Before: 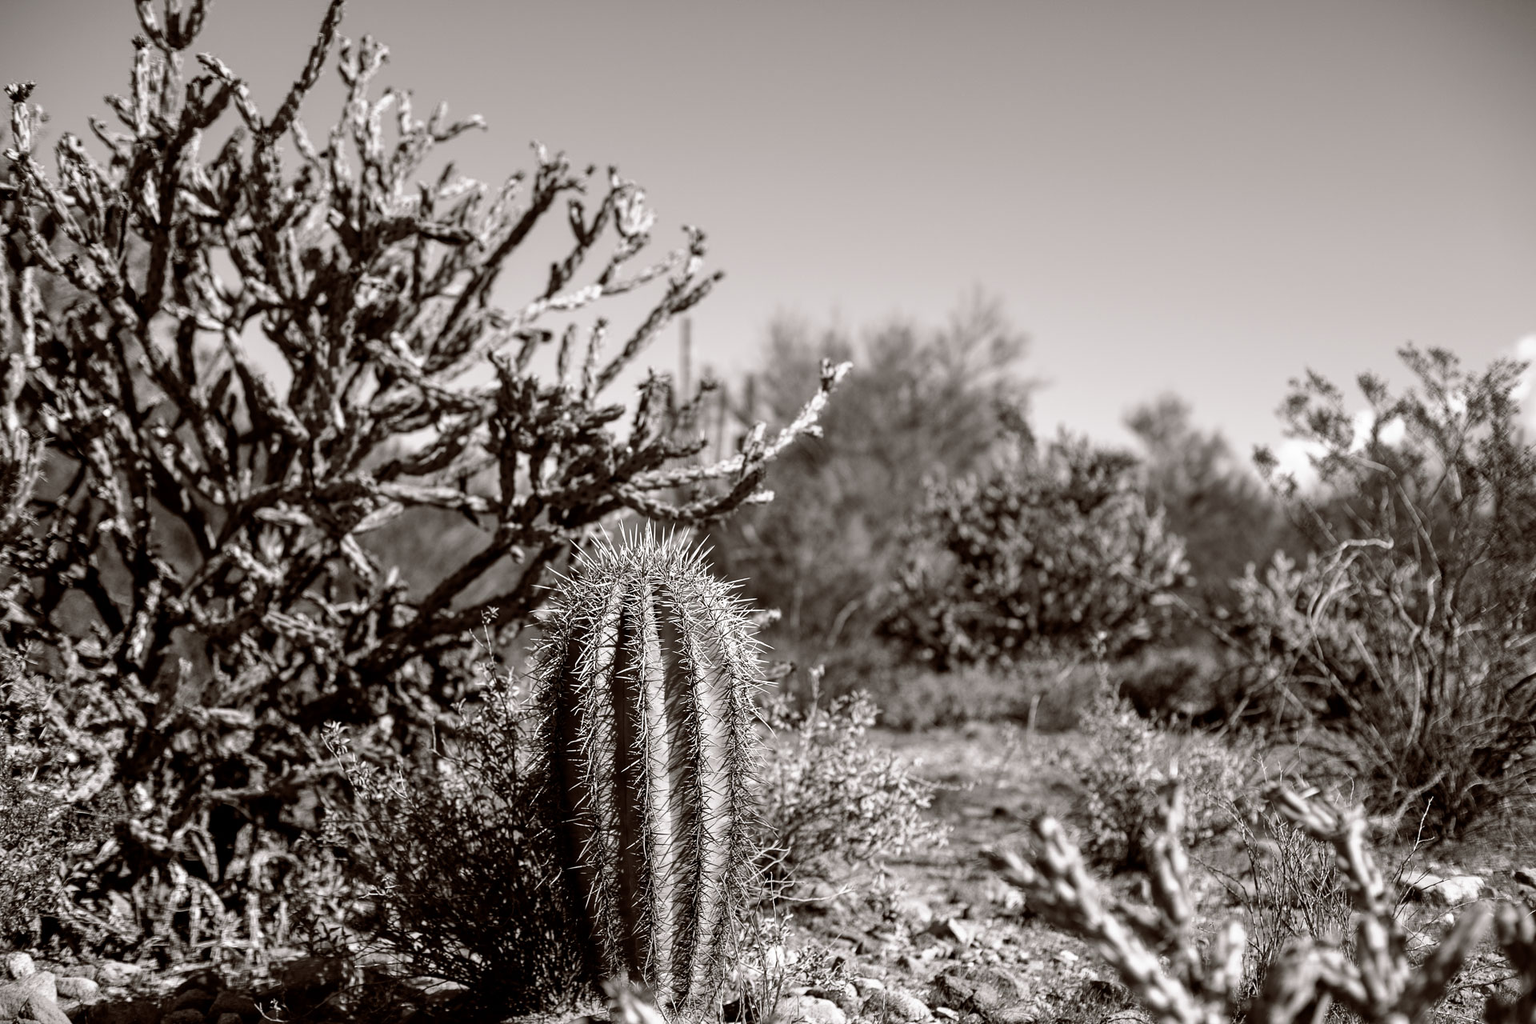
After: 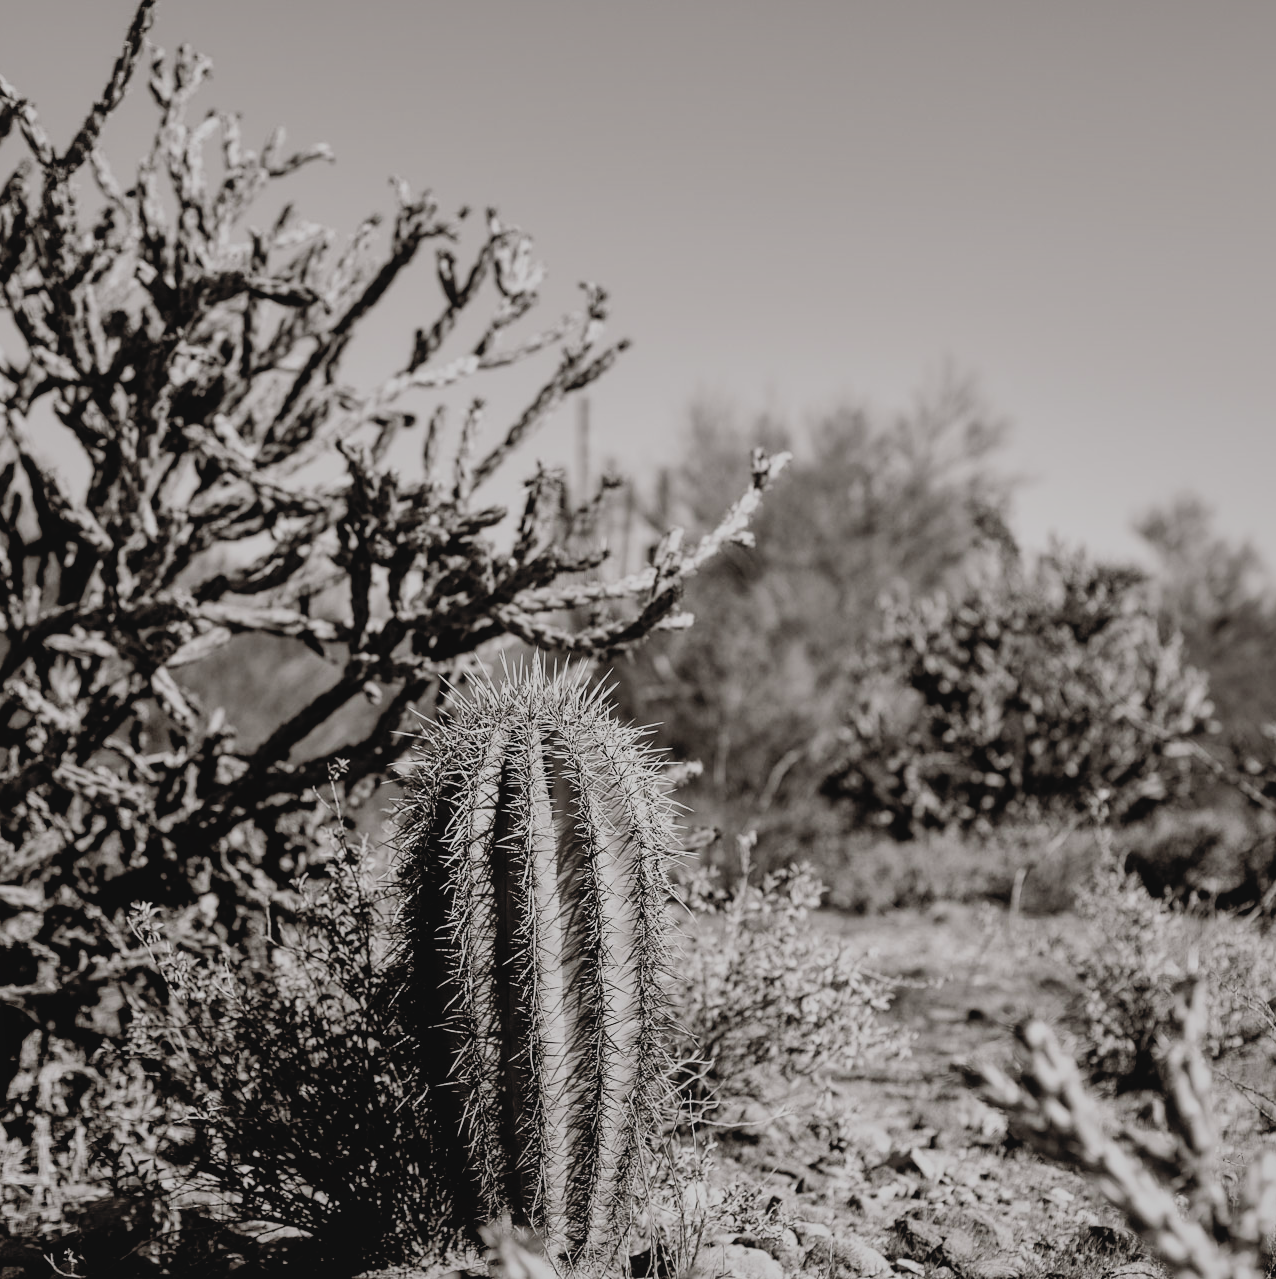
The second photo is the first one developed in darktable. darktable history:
filmic rgb: black relative exposure -6.98 EV, white relative exposure 5.68 EV, hardness 2.86, iterations of high-quality reconstruction 0
crop and rotate: left 14.301%, right 19.232%
exposure: compensate highlight preservation false
shadows and highlights: on, module defaults
levels: levels [0.062, 0.494, 0.925]
contrast brightness saturation: contrast -0.134, brightness 0.042, saturation -0.127
